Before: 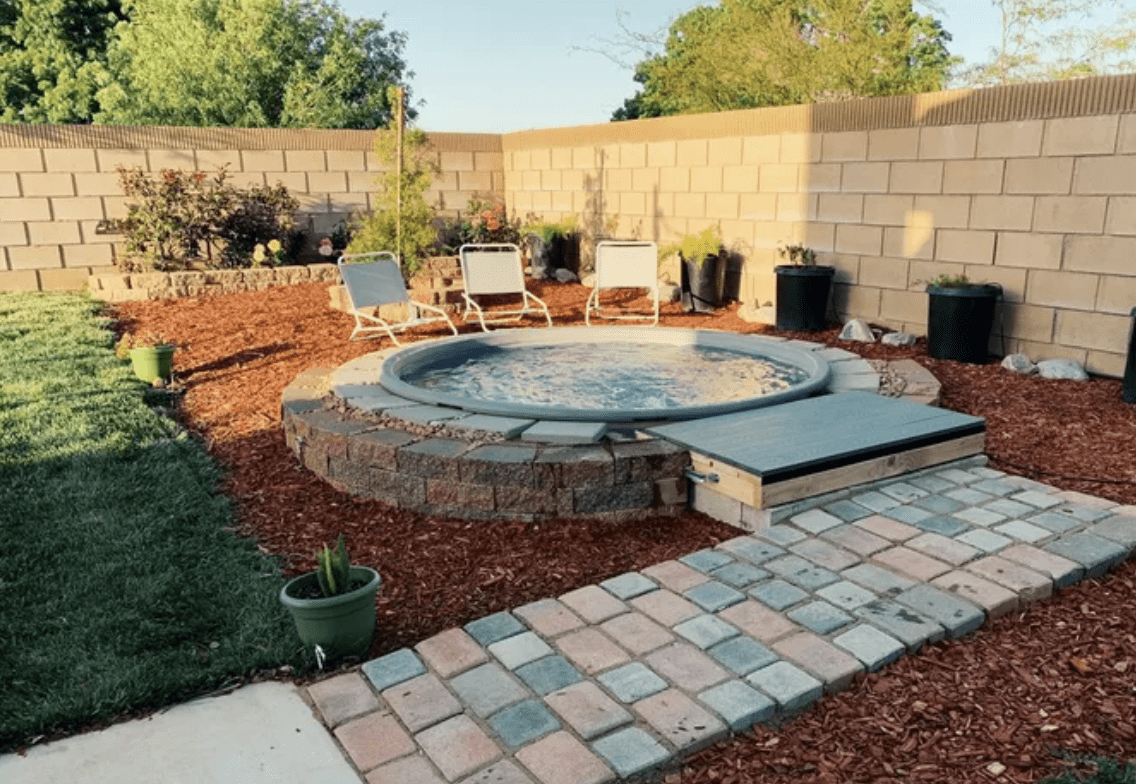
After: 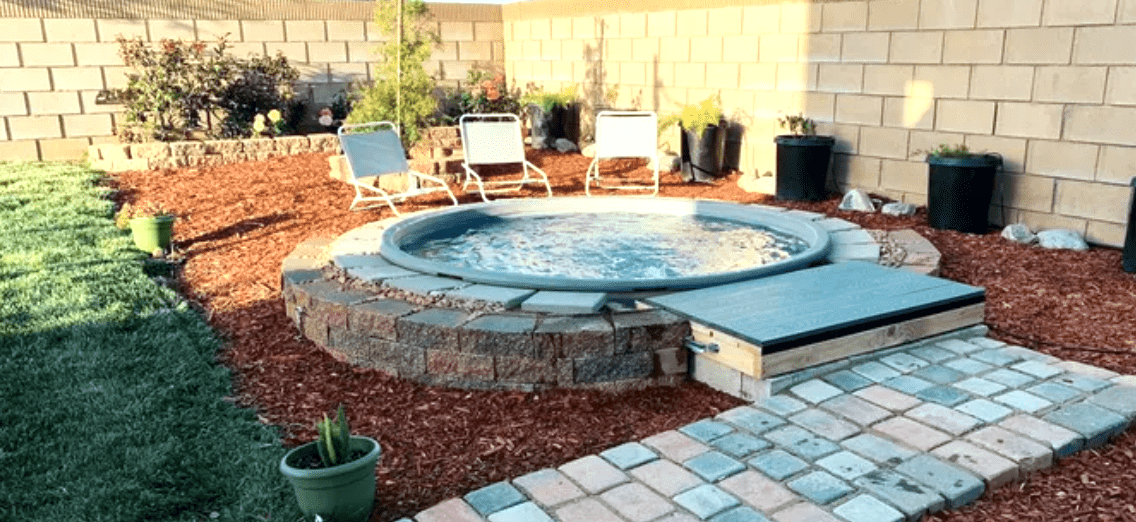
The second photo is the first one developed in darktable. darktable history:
crop: top 16.677%, bottom 16.703%
exposure: exposure 0.642 EV, compensate highlight preservation false
levels: gray 50.82%, levels [0, 0.499, 1]
color calibration: output R [0.999, 0.026, -0.11, 0], output G [-0.019, 1.037, -0.099, 0], output B [0.022, -0.023, 0.902, 0], illuminant custom, x 0.368, y 0.373, temperature 4331.33 K
local contrast: mode bilateral grid, contrast 21, coarseness 50, detail 120%, midtone range 0.2
